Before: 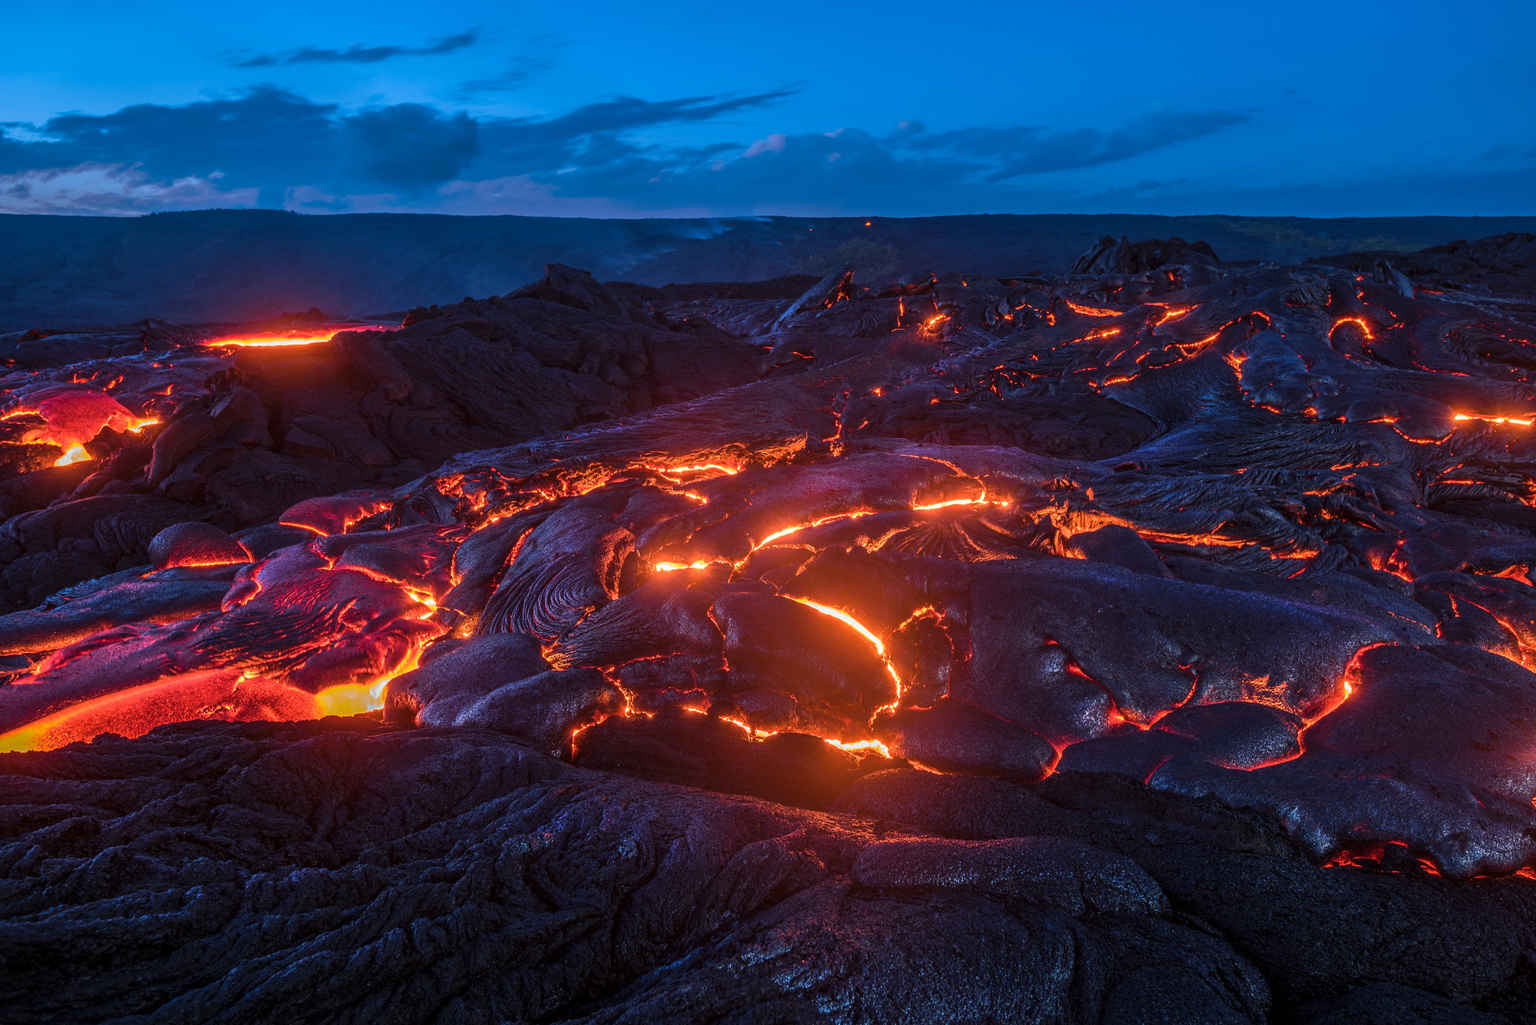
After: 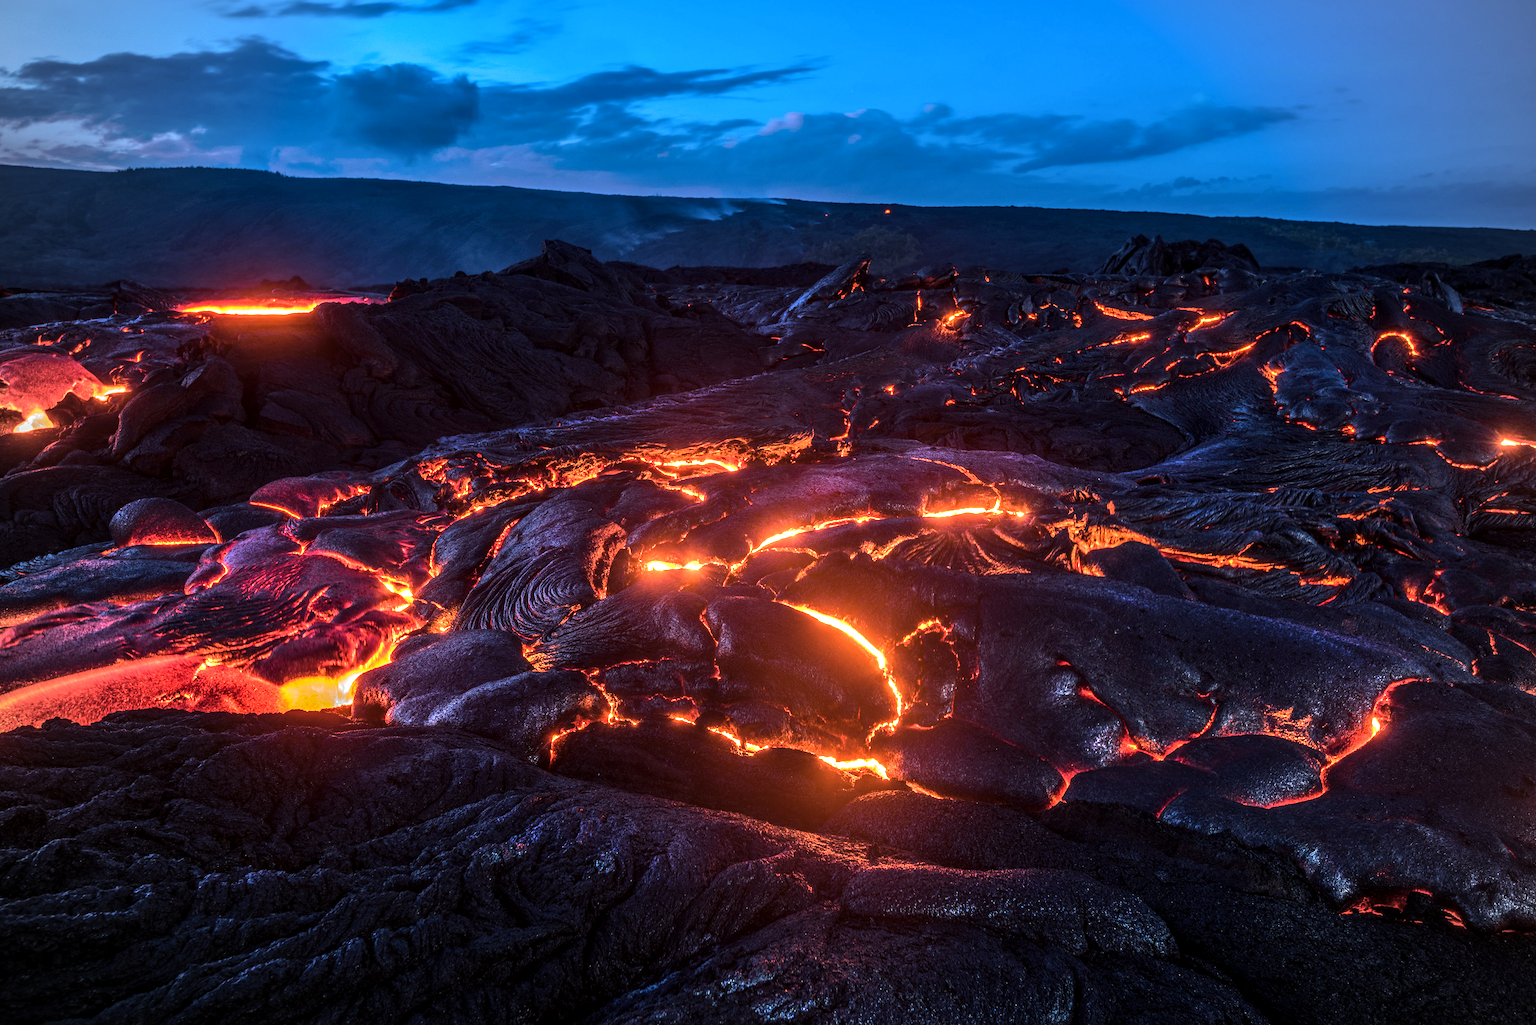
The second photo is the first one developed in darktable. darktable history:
vignetting: on, module defaults
crop and rotate: angle -2.38°
tone equalizer: -8 EV -0.75 EV, -7 EV -0.7 EV, -6 EV -0.6 EV, -5 EV -0.4 EV, -3 EV 0.4 EV, -2 EV 0.6 EV, -1 EV 0.7 EV, +0 EV 0.75 EV, edges refinement/feathering 500, mask exposure compensation -1.57 EV, preserve details no
local contrast: on, module defaults
